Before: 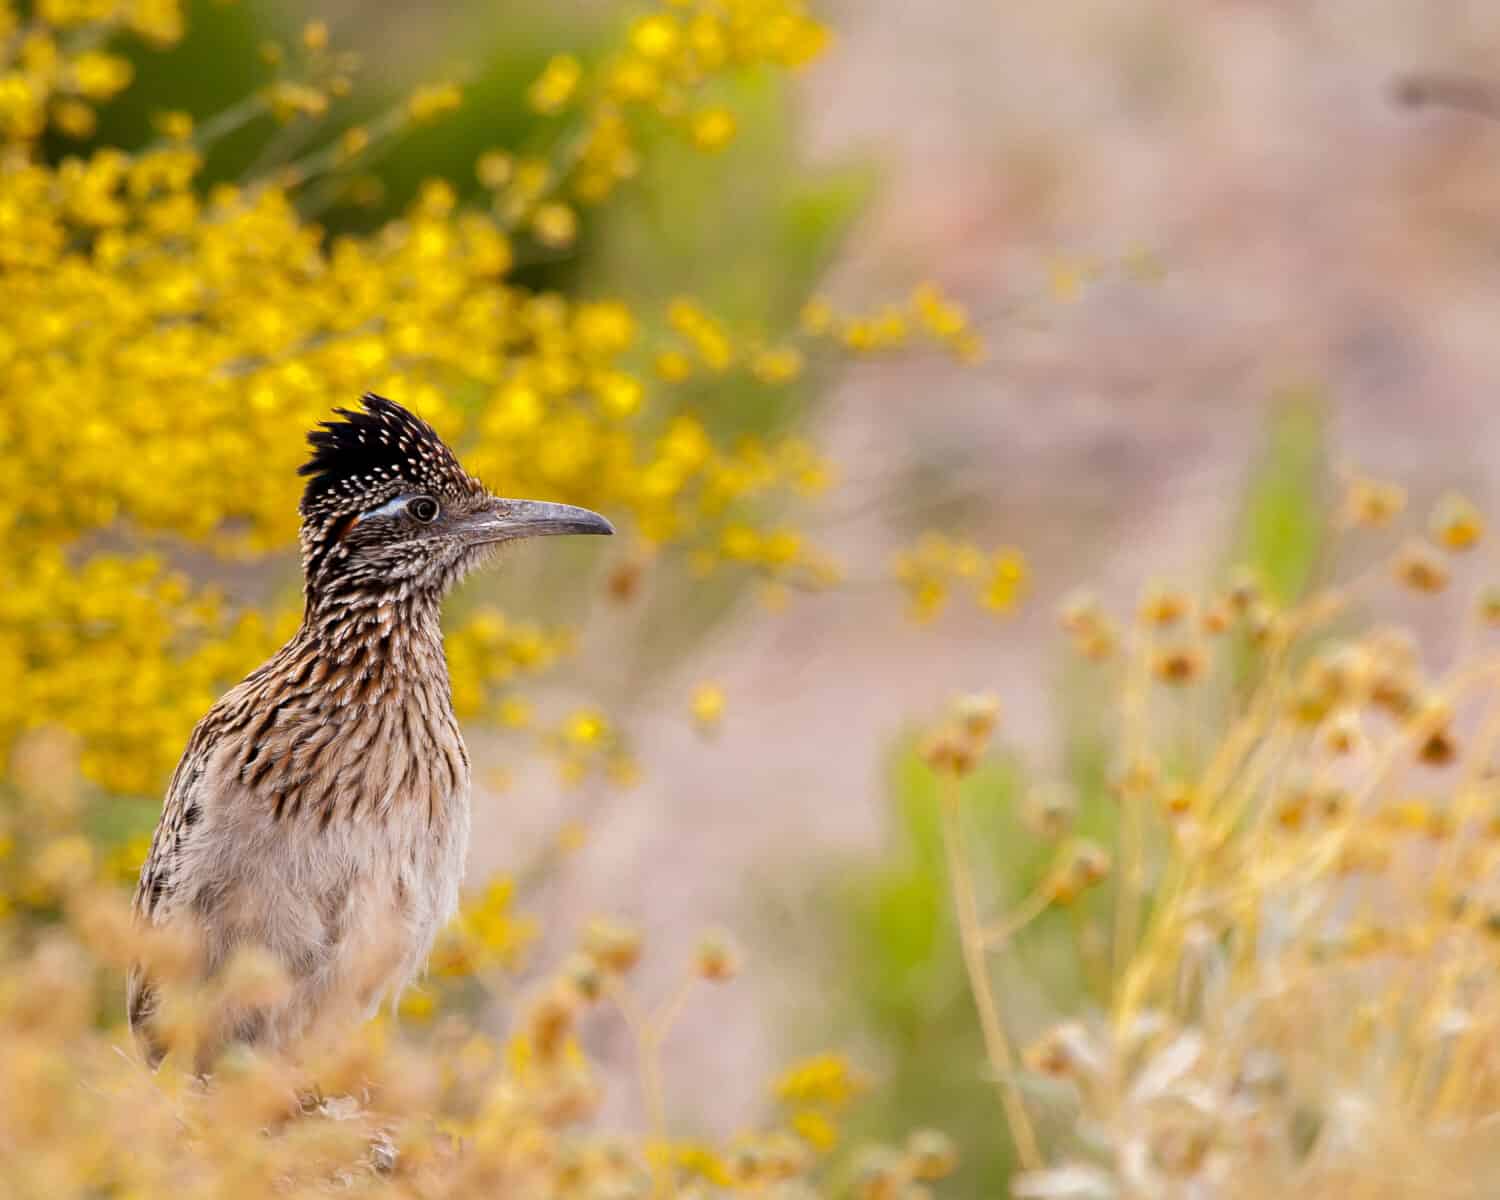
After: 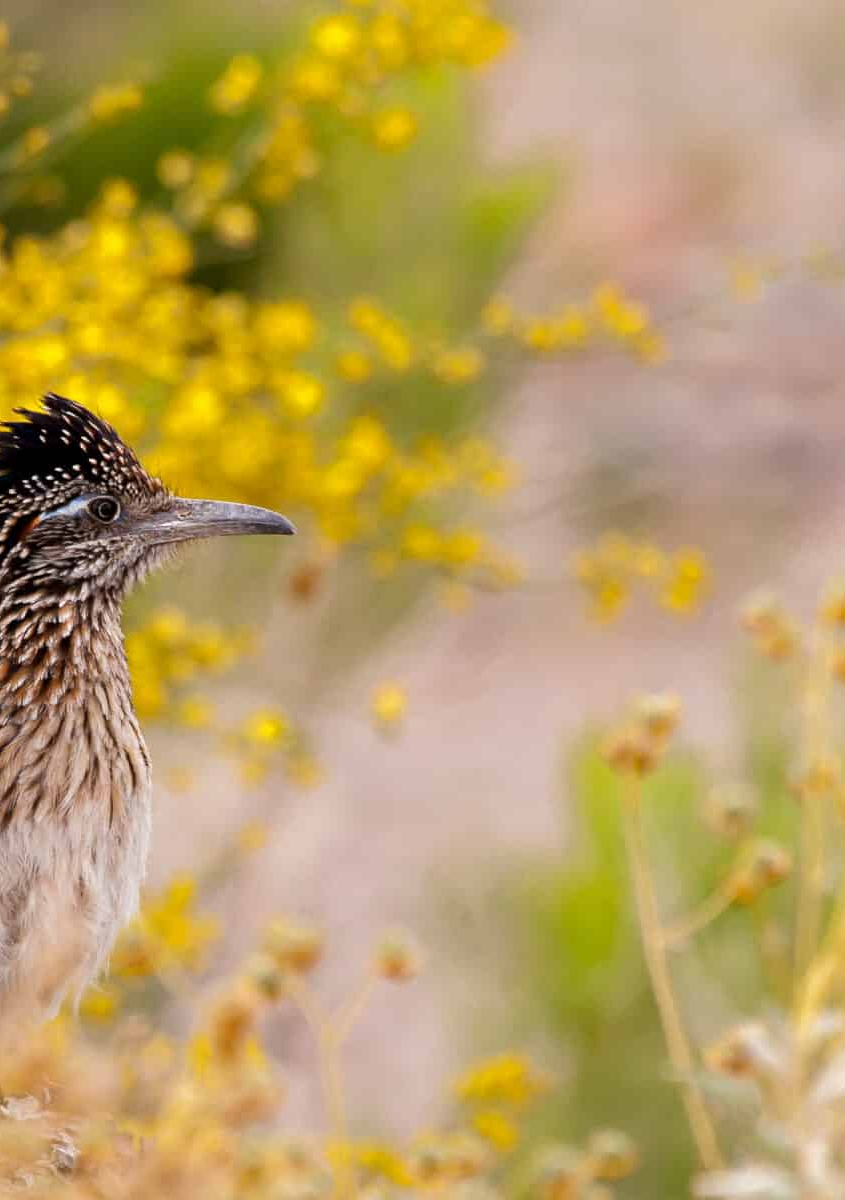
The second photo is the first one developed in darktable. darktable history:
crop: left 21.269%, right 22.355%
